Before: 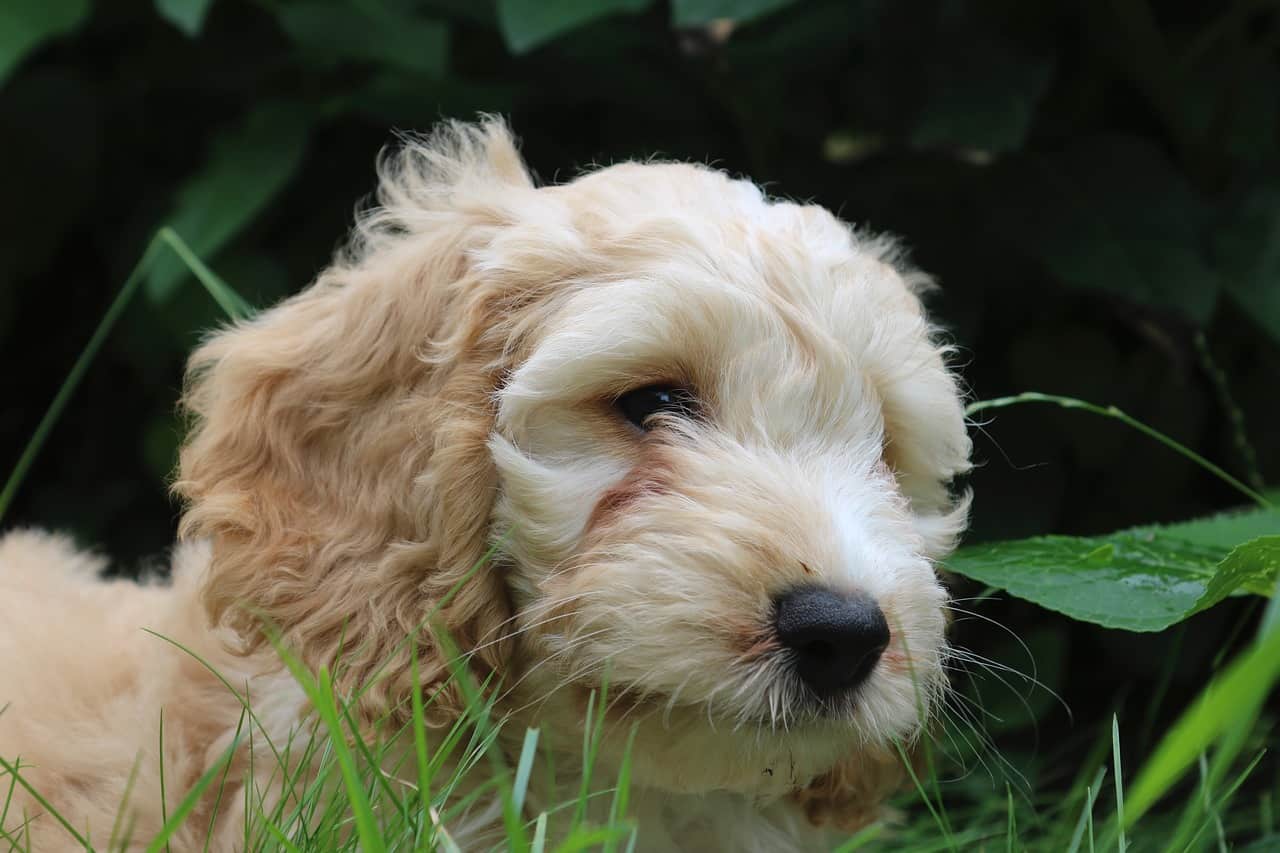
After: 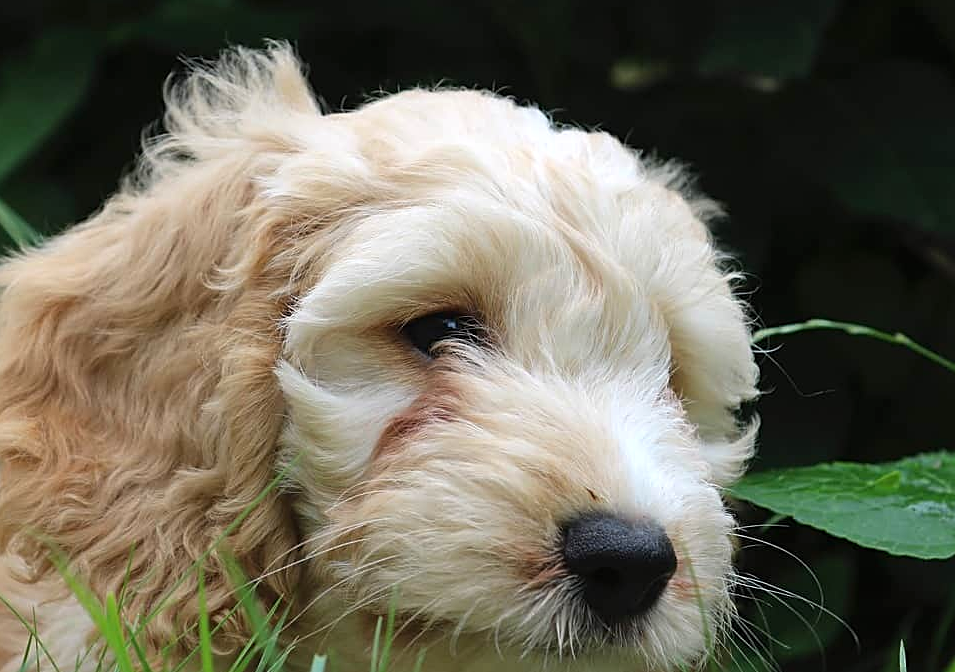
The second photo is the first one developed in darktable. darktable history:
crop: left 16.693%, top 8.652%, right 8.641%, bottom 12.484%
sharpen: on, module defaults
levels: levels [0, 0.474, 0.947]
